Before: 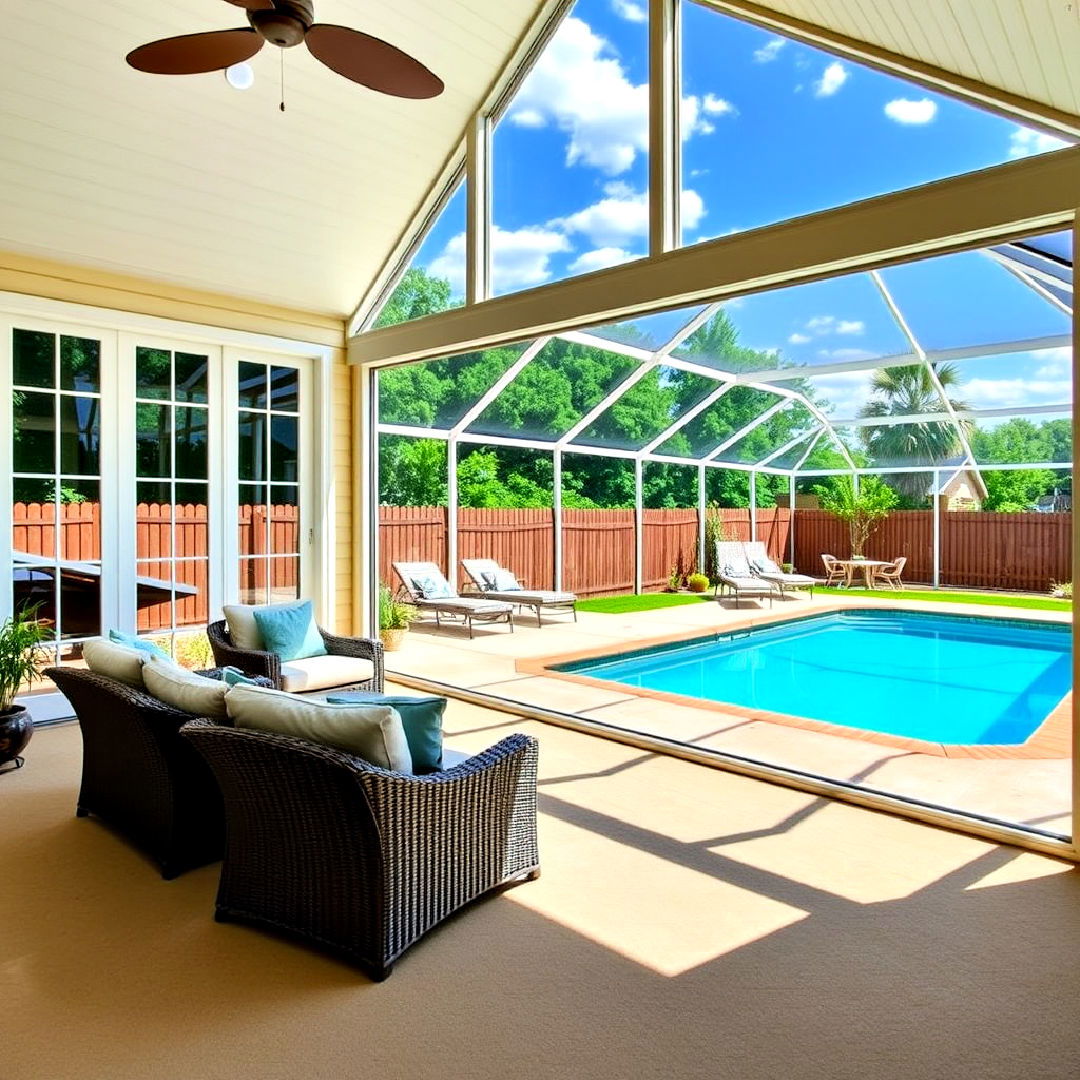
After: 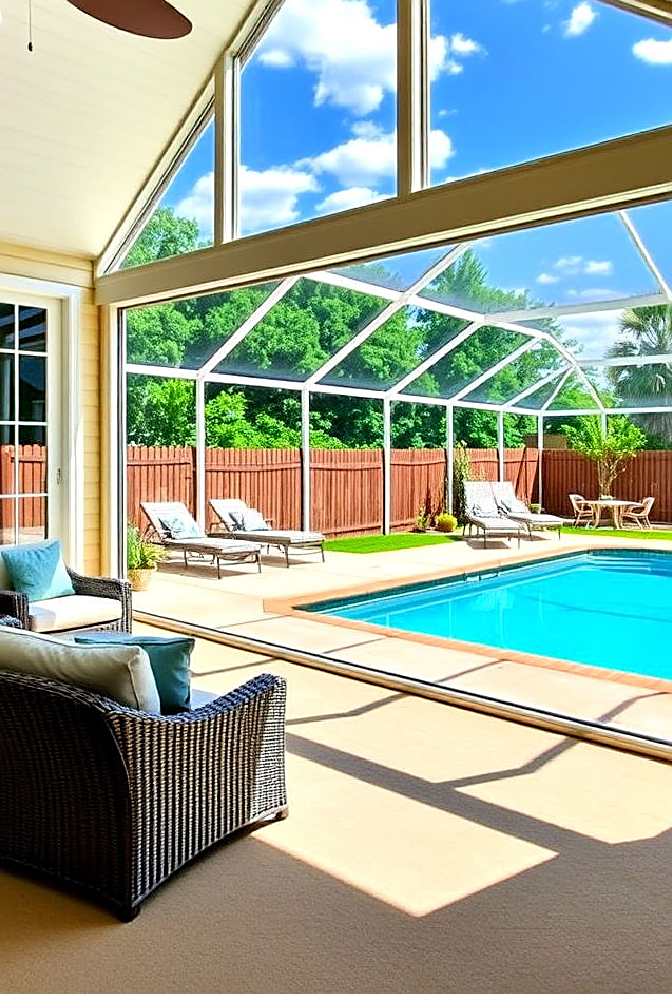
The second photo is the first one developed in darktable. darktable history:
crop and rotate: left 23.405%, top 5.644%, right 14.282%, bottom 2.263%
sharpen: on, module defaults
